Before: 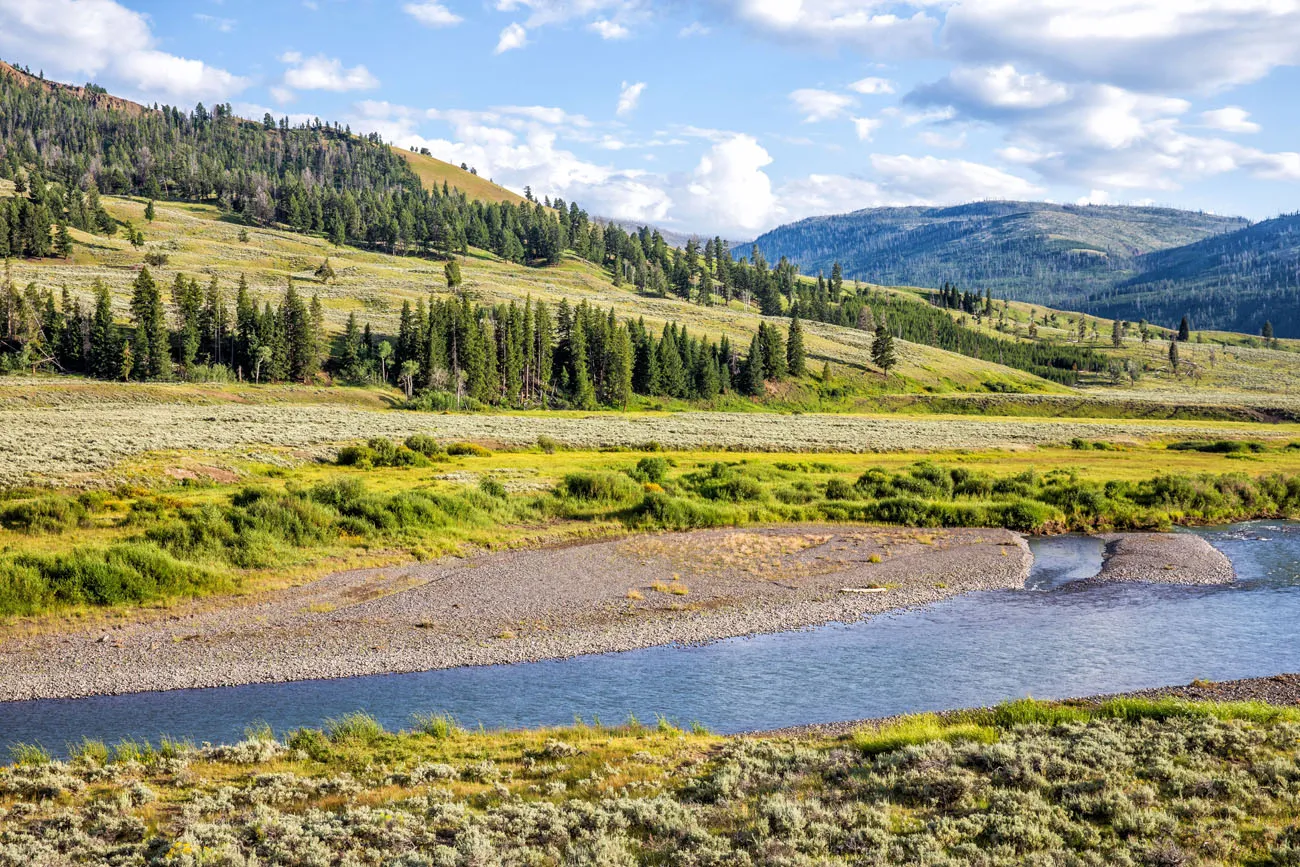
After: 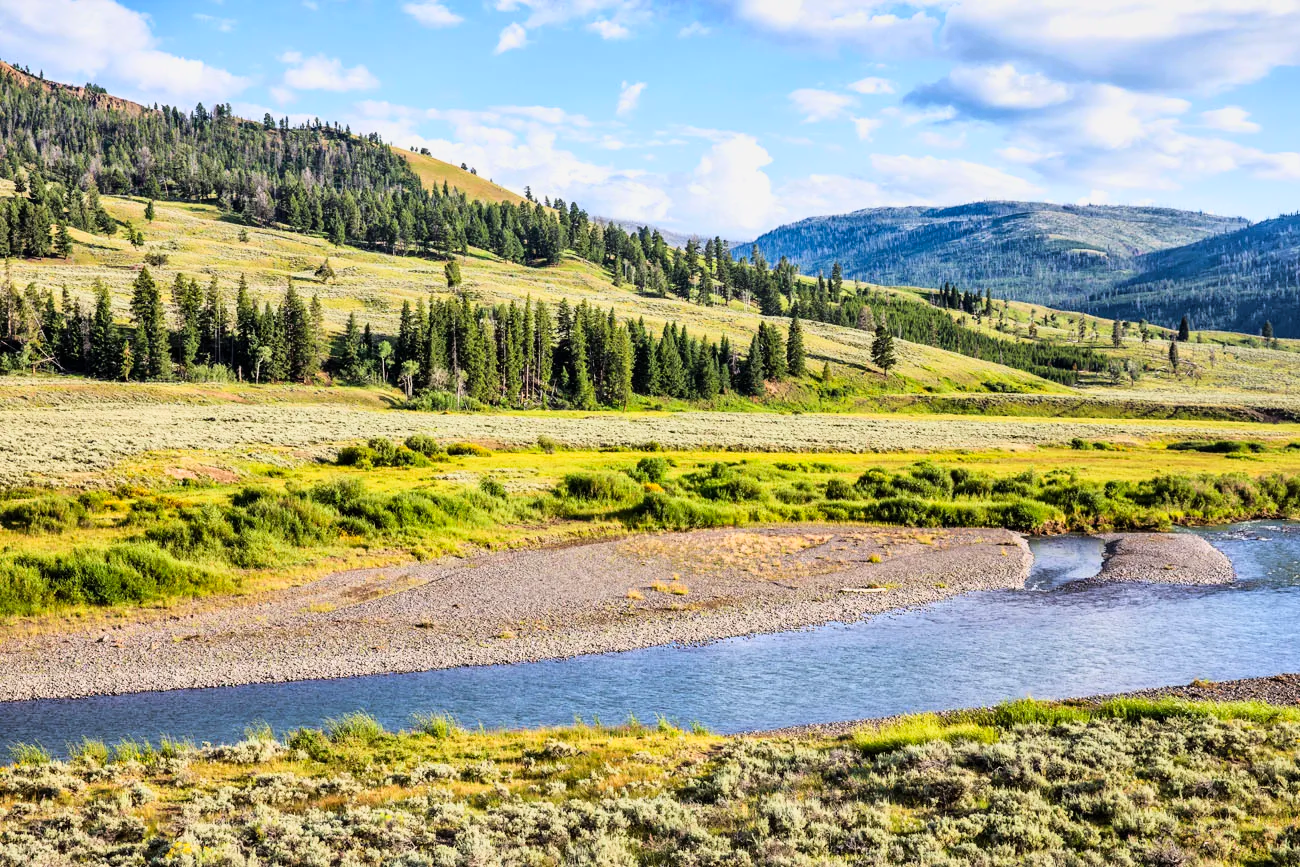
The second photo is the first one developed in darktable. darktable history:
exposure: exposure -0.21 EV, compensate highlight preservation false
base curve: curves: ch0 [(0, 0) (0.028, 0.03) (0.121, 0.232) (0.46, 0.748) (0.859, 0.968) (1, 1)]
shadows and highlights: shadows 43.71, white point adjustment -1.46, soften with gaussian
